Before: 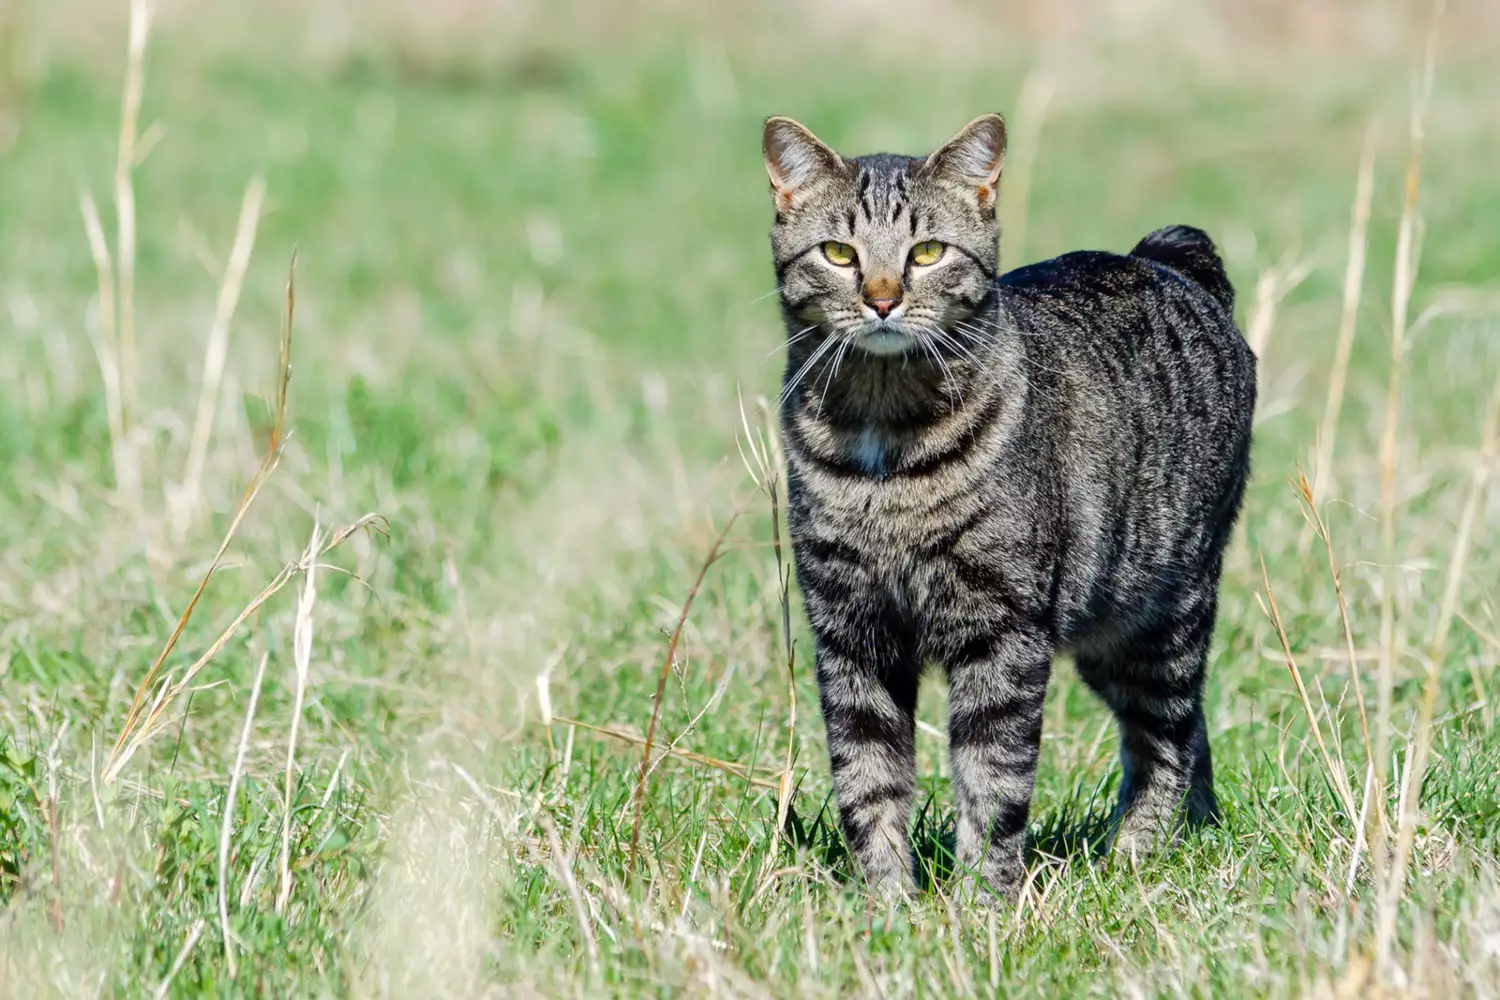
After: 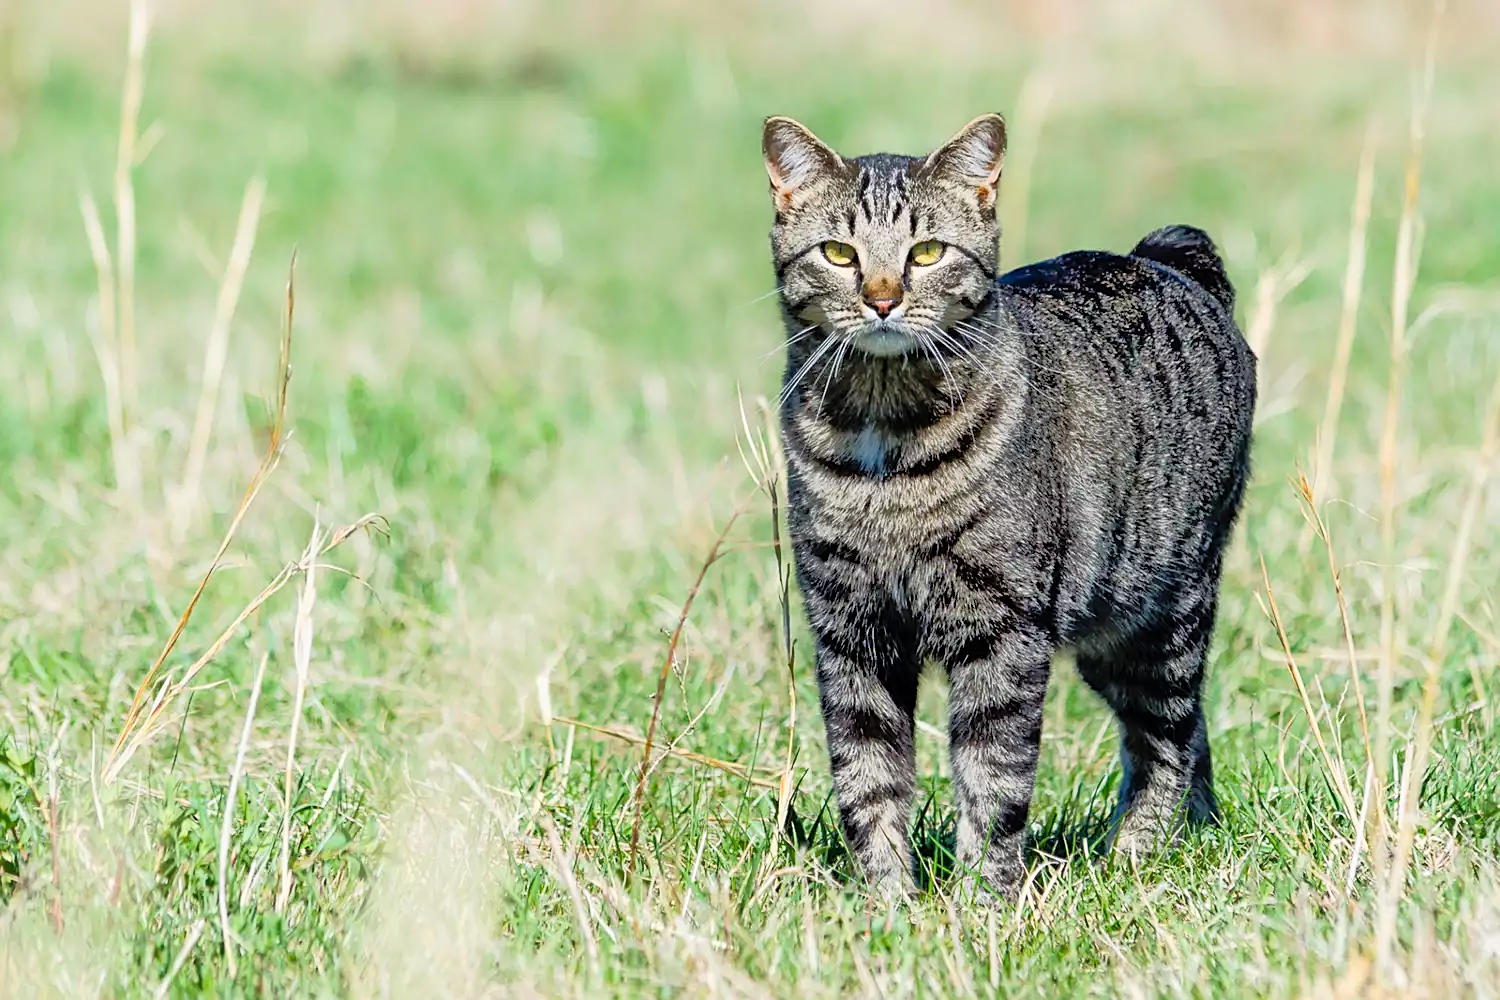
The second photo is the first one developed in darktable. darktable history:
exposure: exposure -0.36 EV, compensate highlight preservation false
contrast brightness saturation: contrast 0.2, brightness 0.15, saturation 0.14
sharpen: on, module defaults
tone equalizer: -8 EV -0.528 EV, -7 EV -0.319 EV, -6 EV -0.083 EV, -5 EV 0.413 EV, -4 EV 0.985 EV, -3 EV 0.791 EV, -2 EV -0.01 EV, -1 EV 0.14 EV, +0 EV -0.012 EV, smoothing 1
